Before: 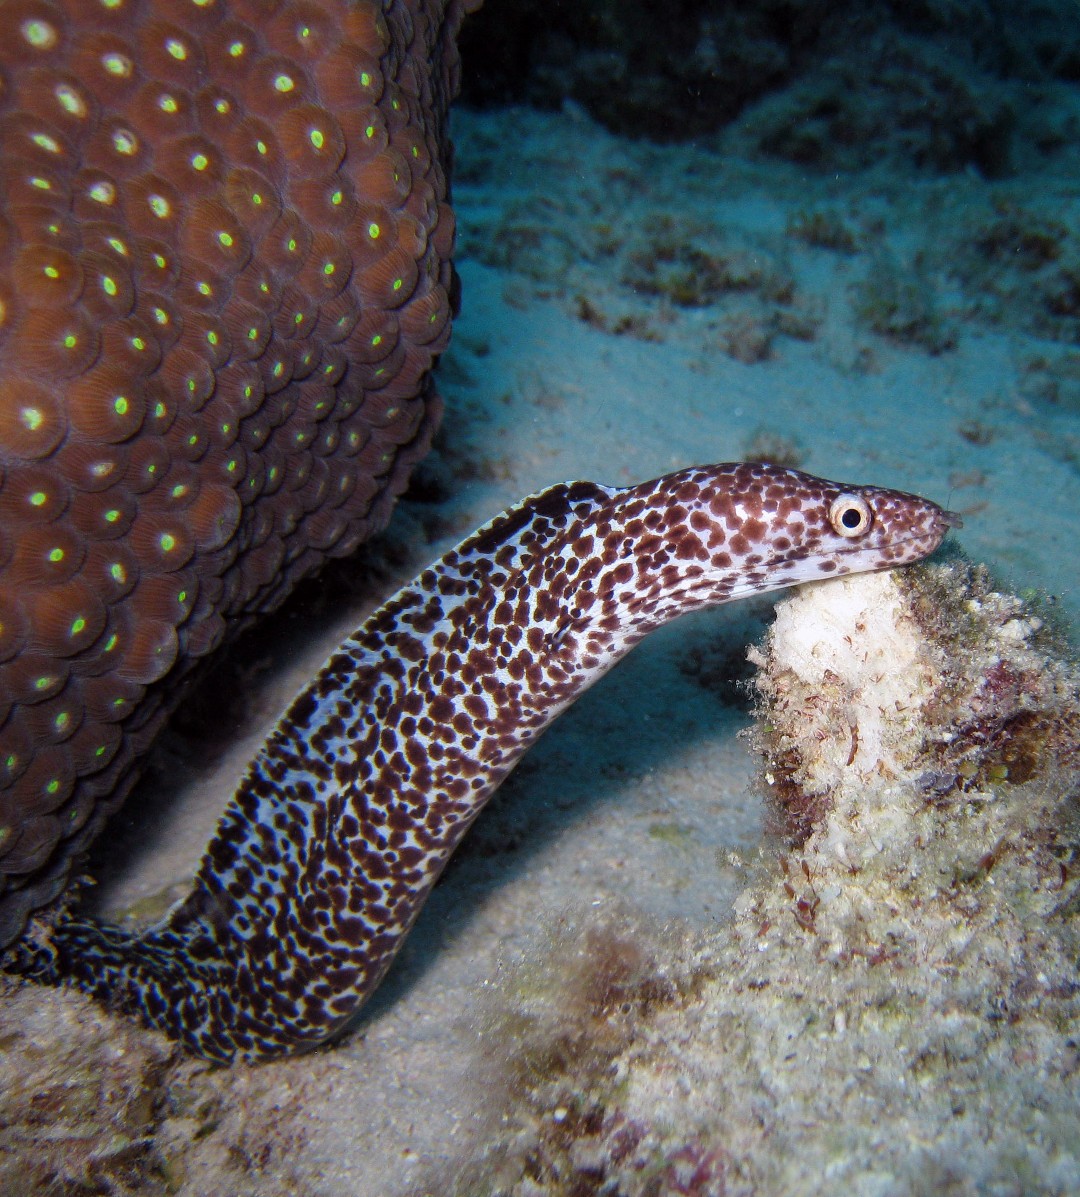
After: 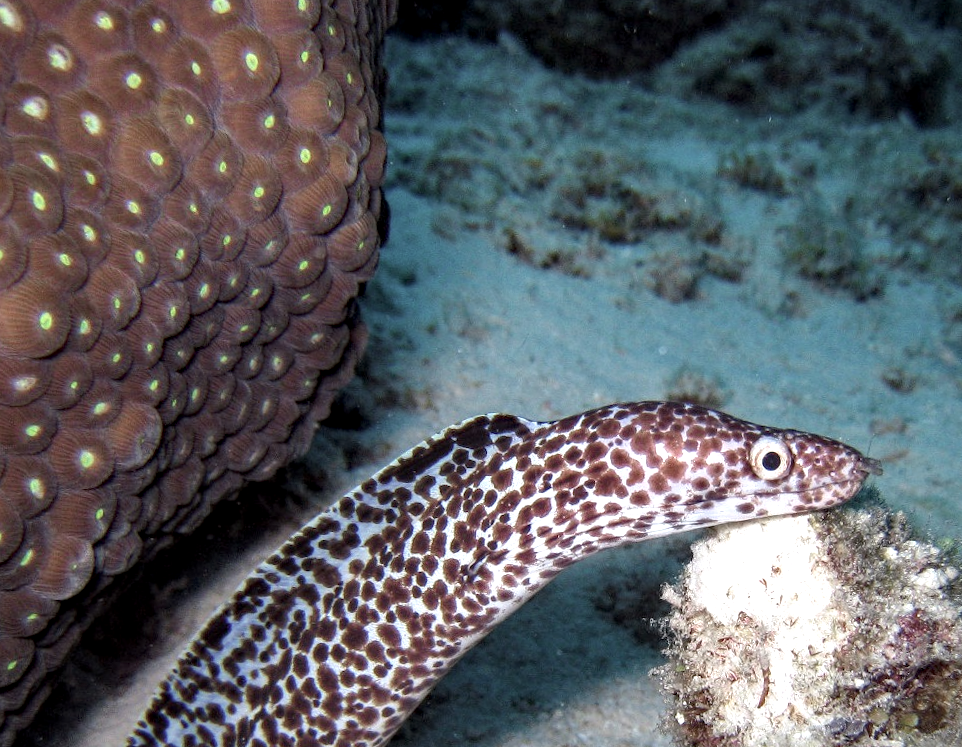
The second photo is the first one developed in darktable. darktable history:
haze removal: compatibility mode true, adaptive false
local contrast: on, module defaults
color zones: curves: ch0 [(0, 0.559) (0.153, 0.551) (0.229, 0.5) (0.429, 0.5) (0.571, 0.5) (0.714, 0.5) (0.857, 0.5) (1, 0.559)]; ch1 [(0, 0.417) (0.112, 0.336) (0.213, 0.26) (0.429, 0.34) (0.571, 0.35) (0.683, 0.331) (0.857, 0.344) (1, 0.417)]
rotate and perspective: rotation 2.17°, automatic cropping off
exposure: exposure 0.515 EV, compensate highlight preservation false
crop and rotate: left 9.345%, top 7.22%, right 4.982%, bottom 32.331%
shadows and highlights: shadows 32, highlights -32, soften with gaussian
